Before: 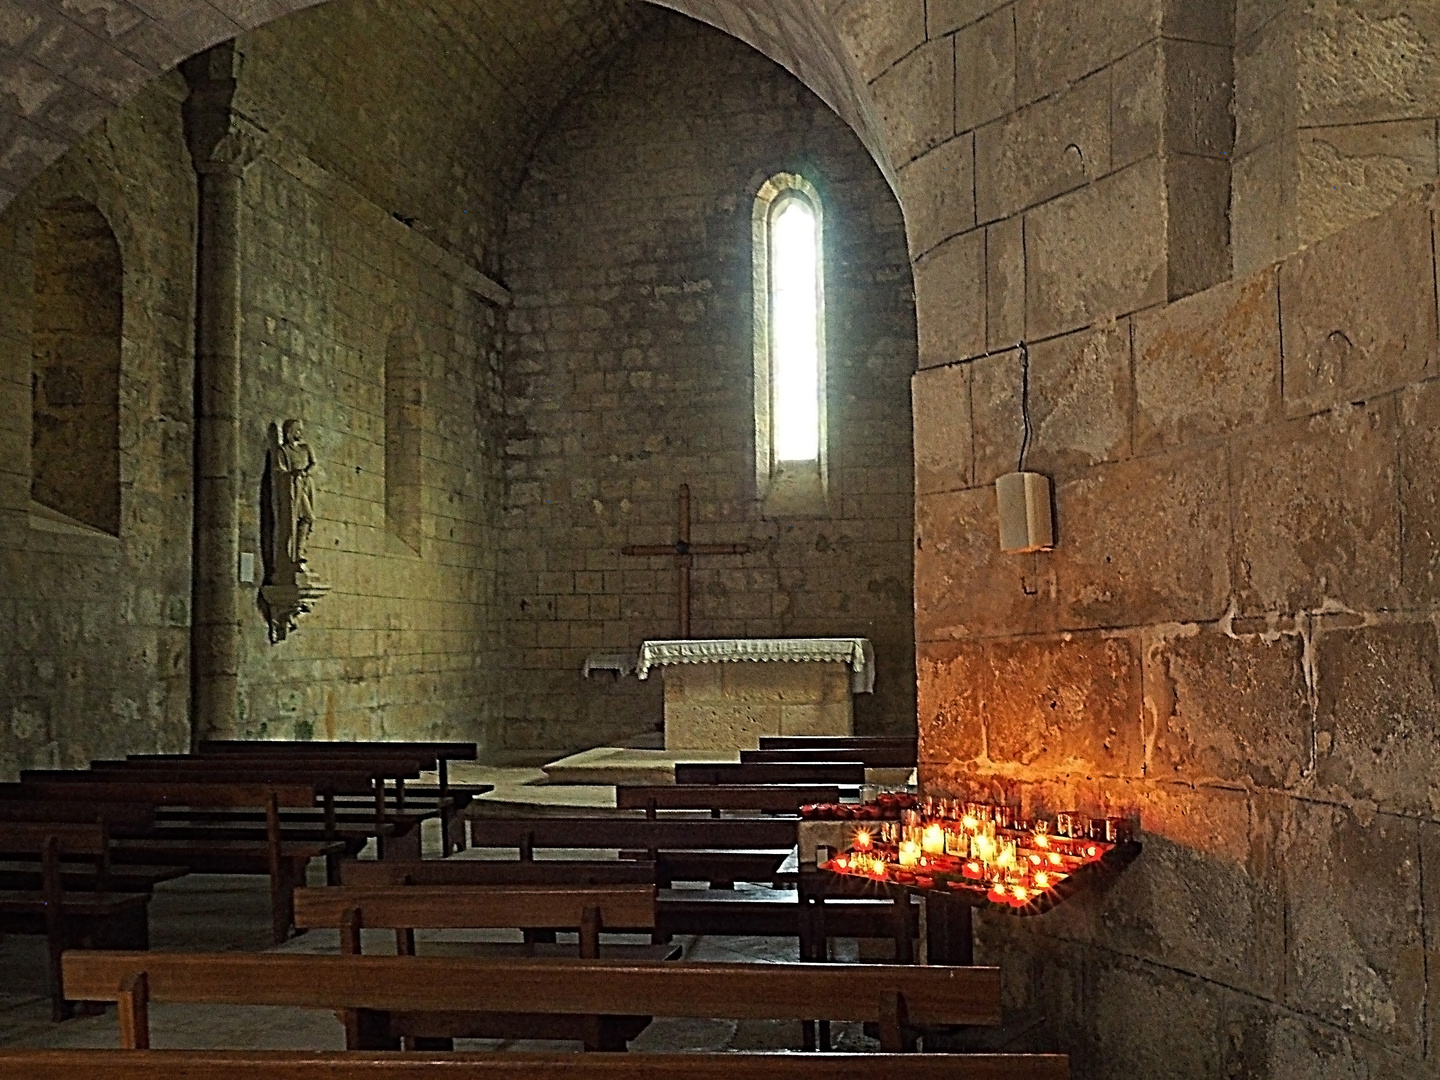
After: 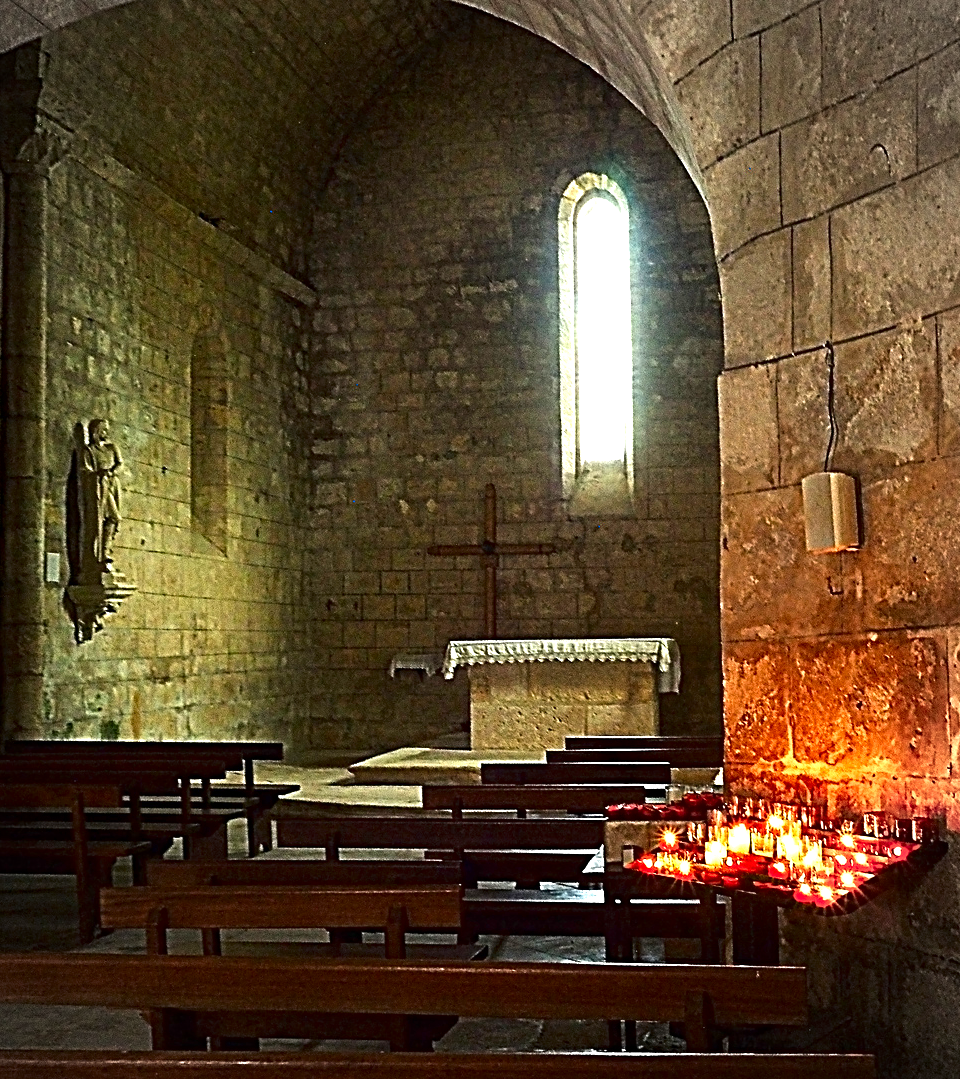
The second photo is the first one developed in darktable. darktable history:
exposure: black level correction 0, exposure 0.5 EV, compensate exposure bias true, compensate highlight preservation false
vignetting: brightness -0.167
crop and rotate: left 13.537%, right 19.796%
contrast brightness saturation: contrast 0.1, brightness -0.26, saturation 0.14
